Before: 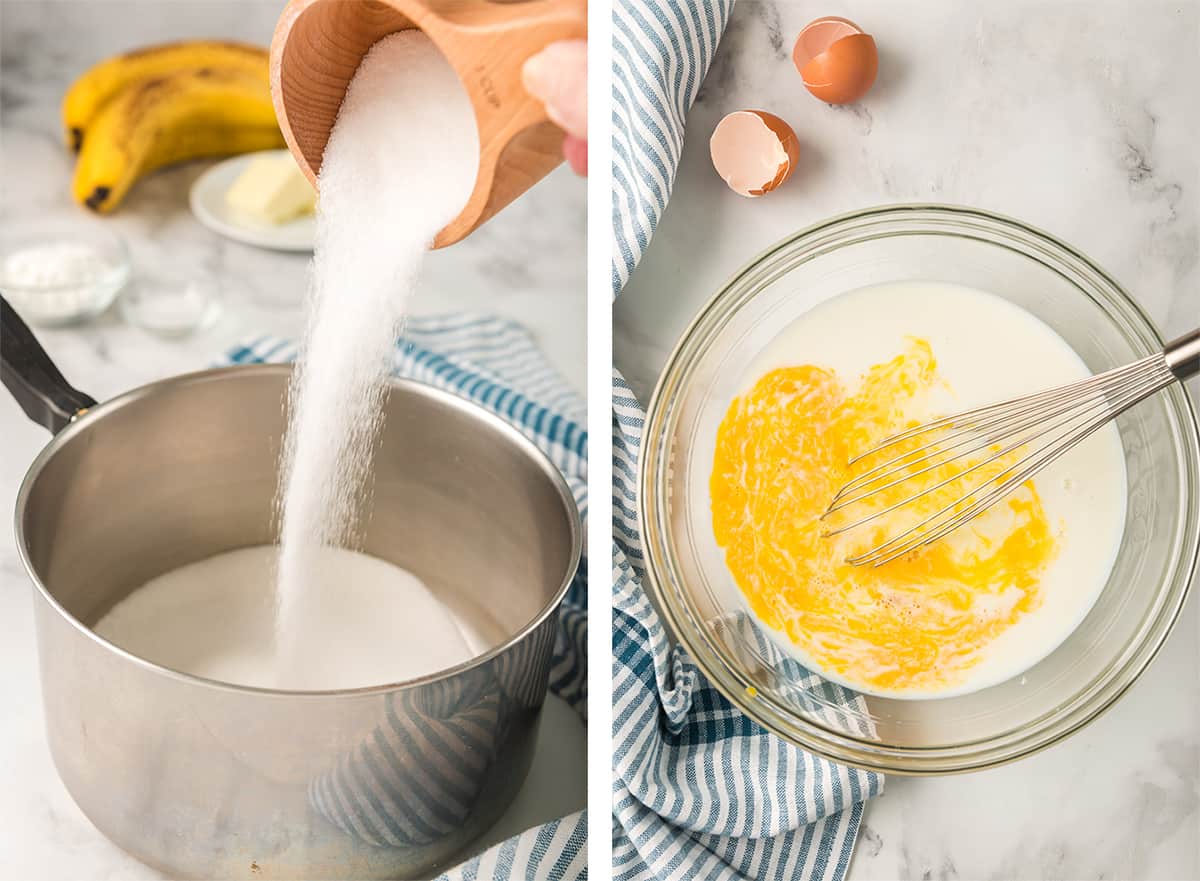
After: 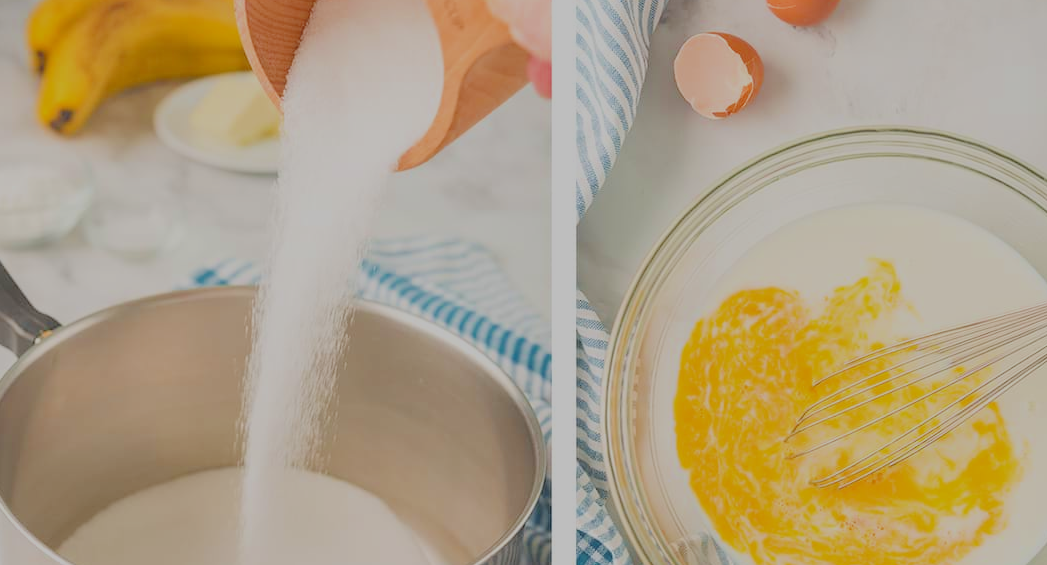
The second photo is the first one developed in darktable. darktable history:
exposure: exposure 0.654 EV, compensate exposure bias true, compensate highlight preservation false
crop: left 3.019%, top 8.882%, right 9.681%, bottom 26.912%
tone curve: curves: ch0 [(0, 0.024) (0.119, 0.146) (0.474, 0.485) (0.718, 0.739) (0.817, 0.839) (1, 0.998)]; ch1 [(0, 0) (0.377, 0.416) (0.439, 0.451) (0.477, 0.485) (0.501, 0.503) (0.538, 0.544) (0.58, 0.613) (0.664, 0.7) (0.783, 0.804) (1, 1)]; ch2 [(0, 0) (0.38, 0.405) (0.463, 0.456) (0.498, 0.497) (0.524, 0.535) (0.578, 0.576) (0.648, 0.665) (1, 1)], color space Lab, linked channels, preserve colors none
filmic rgb: black relative exposure -15.95 EV, white relative exposure 7.94 EV, hardness 4.19, latitude 49.14%, contrast 0.512, preserve chrominance max RGB, color science v6 (2022), iterations of high-quality reconstruction 0, contrast in shadows safe, contrast in highlights safe
